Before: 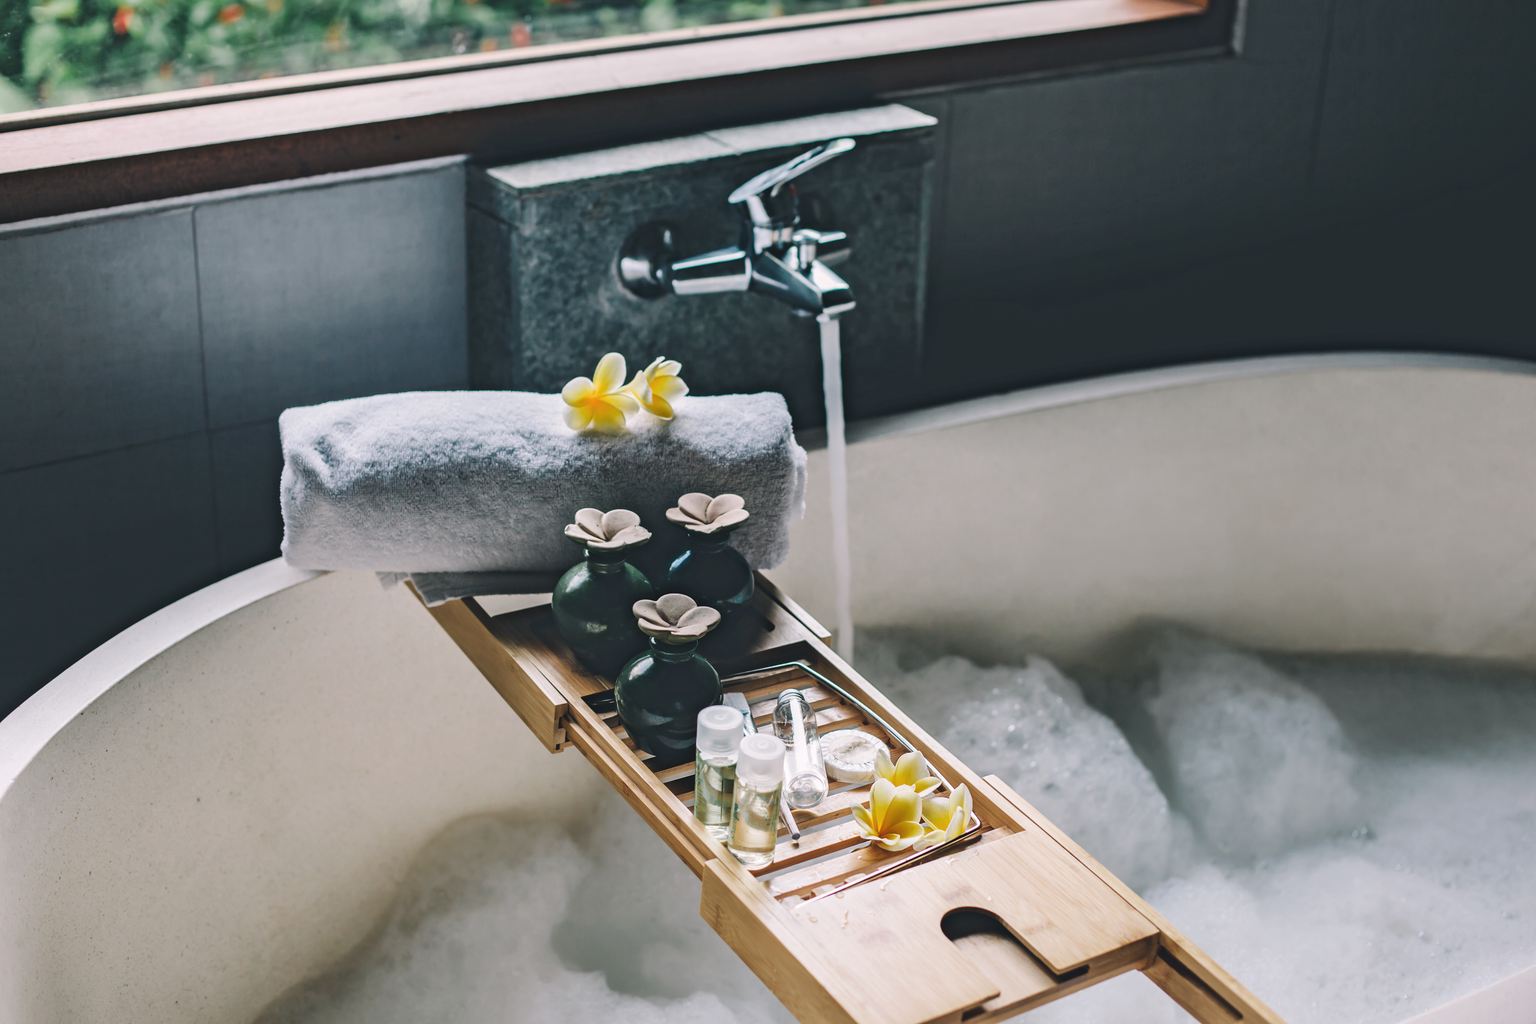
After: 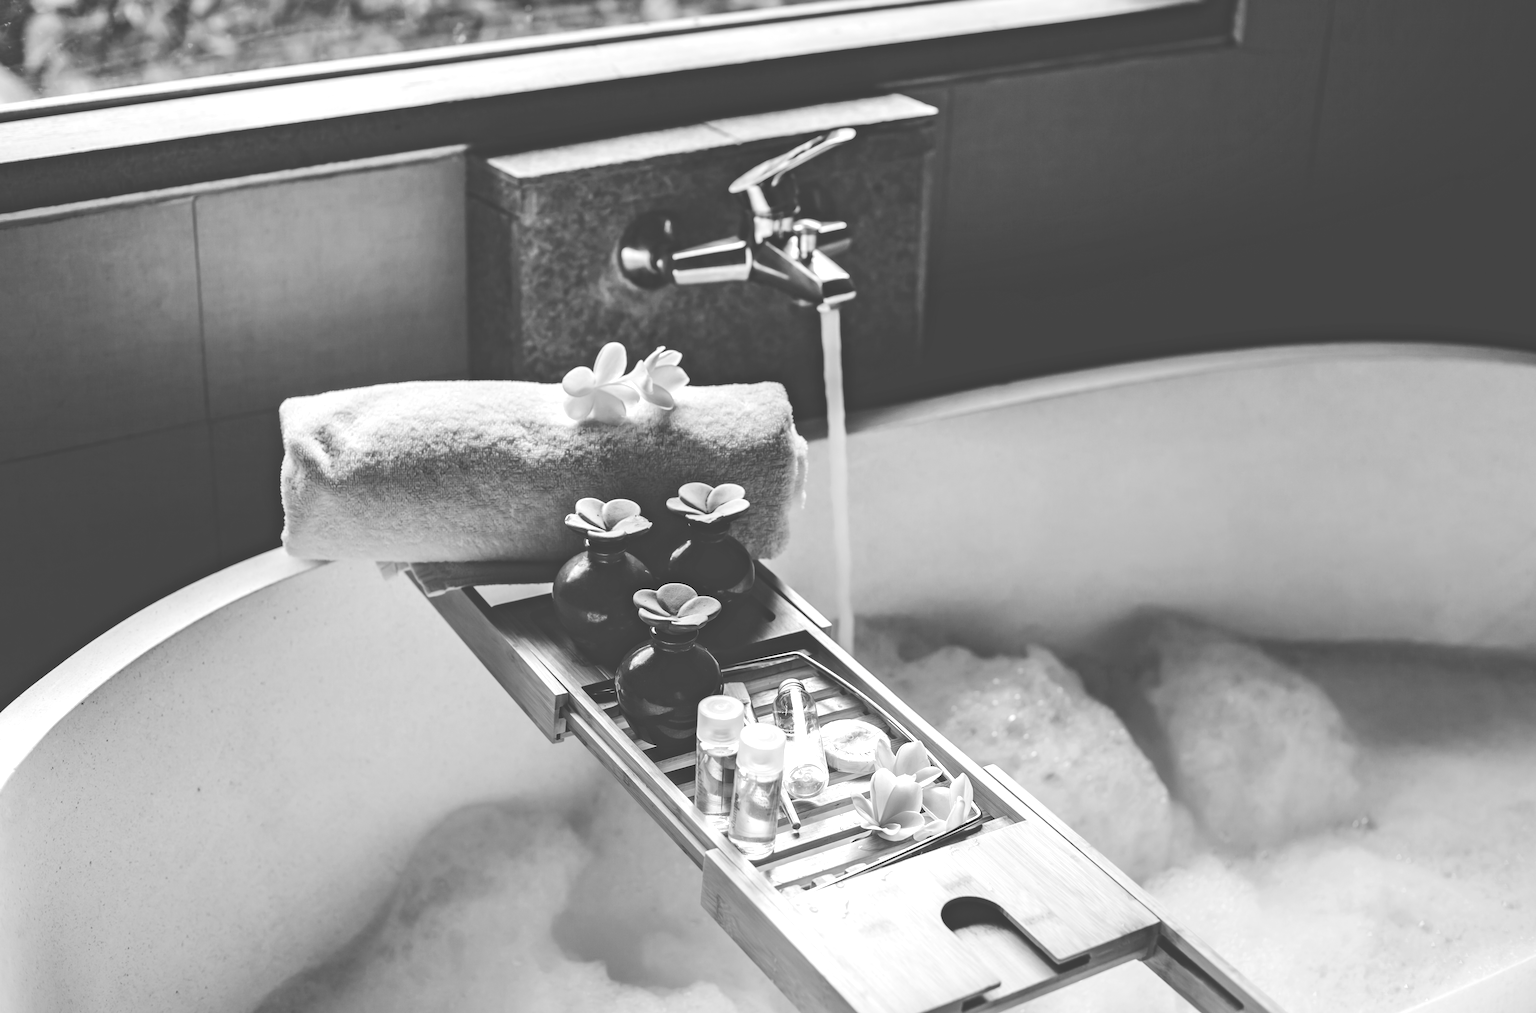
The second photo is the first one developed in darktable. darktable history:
exposure: black level correction -0.041, exposure 0.064 EV, compensate highlight preservation false
tone equalizer: -8 EV -0.417 EV, -7 EV -0.389 EV, -6 EV -0.333 EV, -5 EV -0.222 EV, -3 EV 0.222 EV, -2 EV 0.333 EV, -1 EV 0.389 EV, +0 EV 0.417 EV, edges refinement/feathering 500, mask exposure compensation -1.57 EV, preserve details no
contrast brightness saturation: saturation -1
crop: top 1.049%, right 0.001%
